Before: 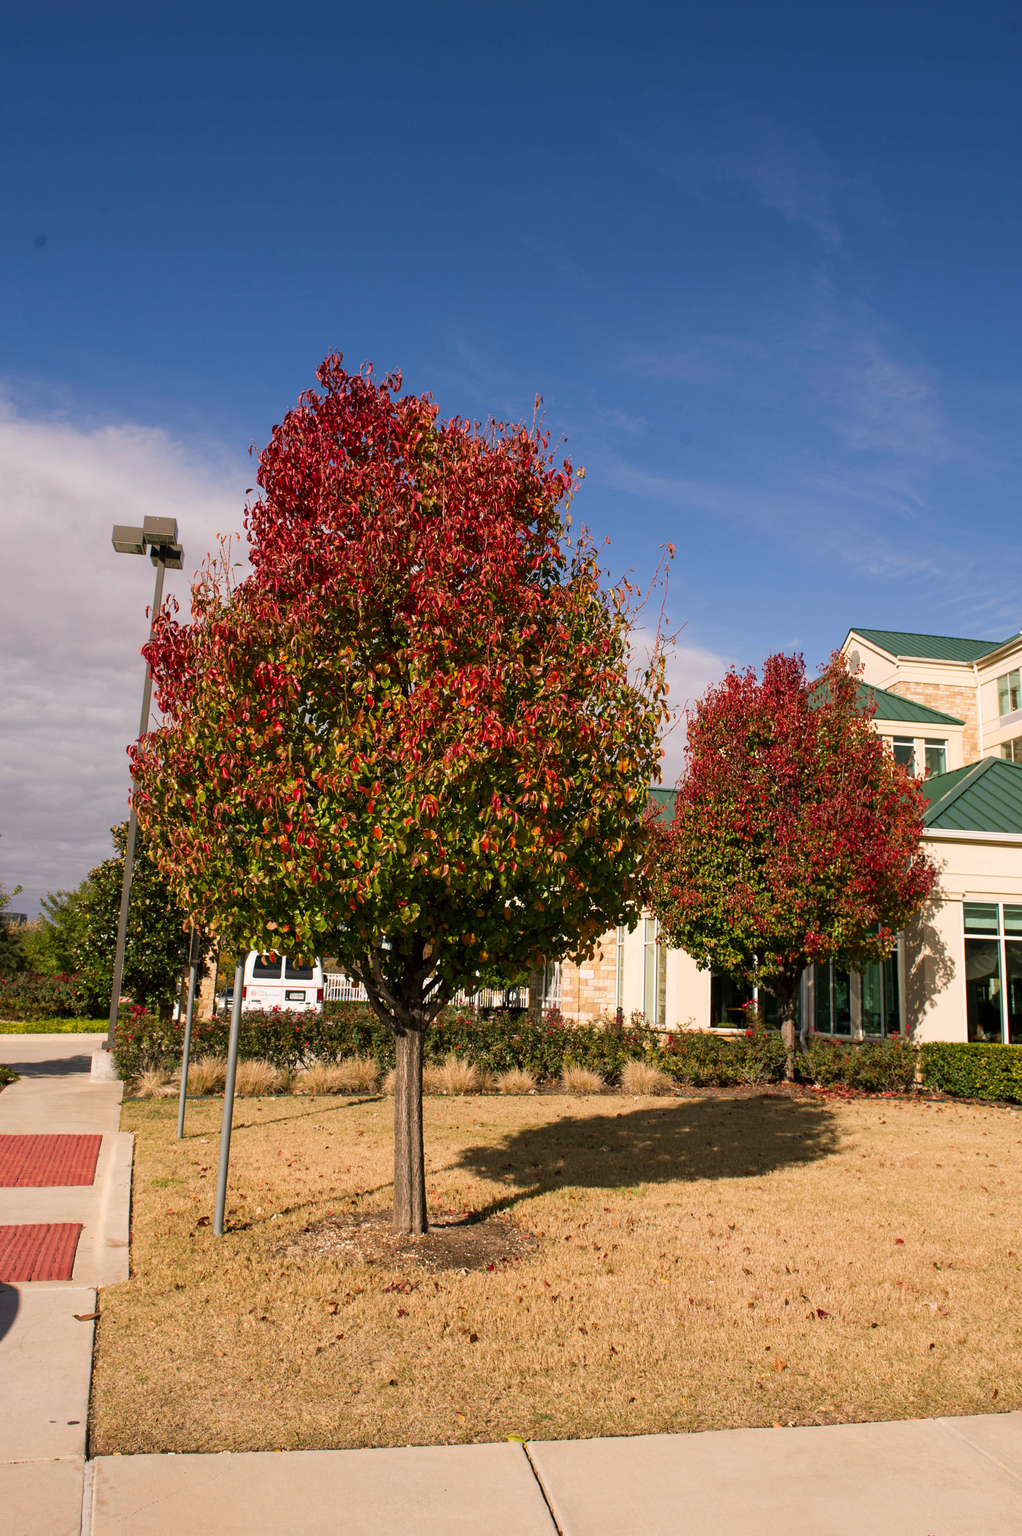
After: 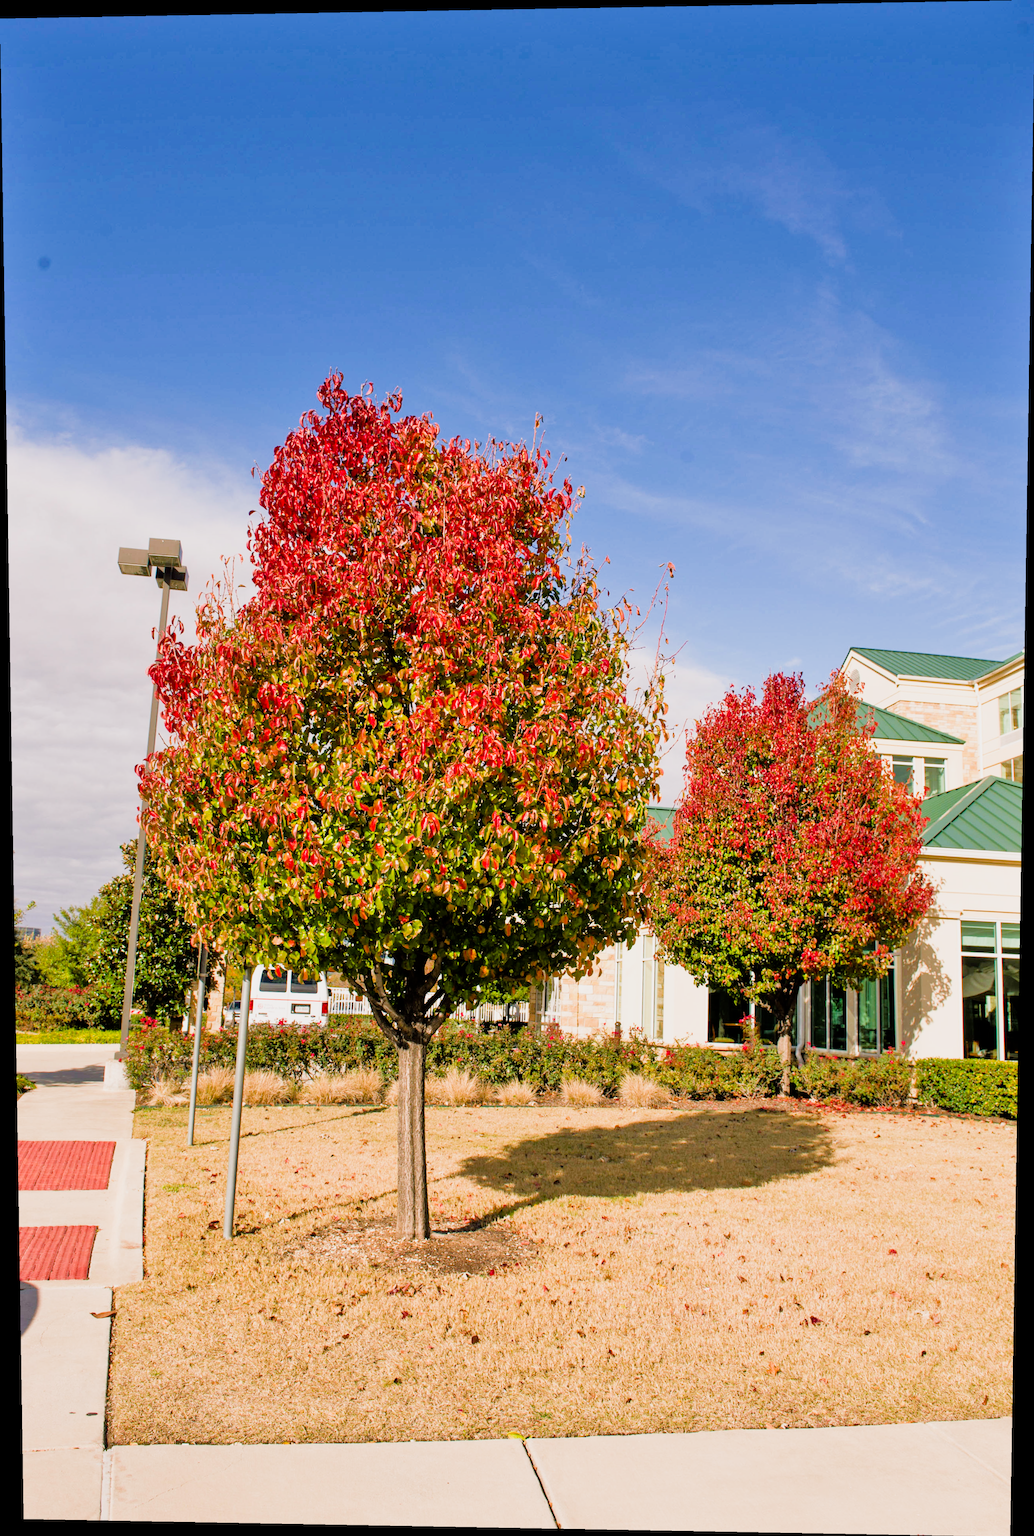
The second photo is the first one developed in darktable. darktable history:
tone equalizer: -7 EV 0.15 EV, -6 EV 0.6 EV, -5 EV 1.15 EV, -4 EV 1.33 EV, -3 EV 1.15 EV, -2 EV 0.6 EV, -1 EV 0.15 EV, mask exposure compensation -0.5 EV
sigmoid: contrast 1.54, target black 0
rotate and perspective: lens shift (vertical) 0.048, lens shift (horizontal) -0.024, automatic cropping off
exposure: black level correction 0, exposure 0.7 EV, compensate exposure bias true, compensate highlight preservation false
